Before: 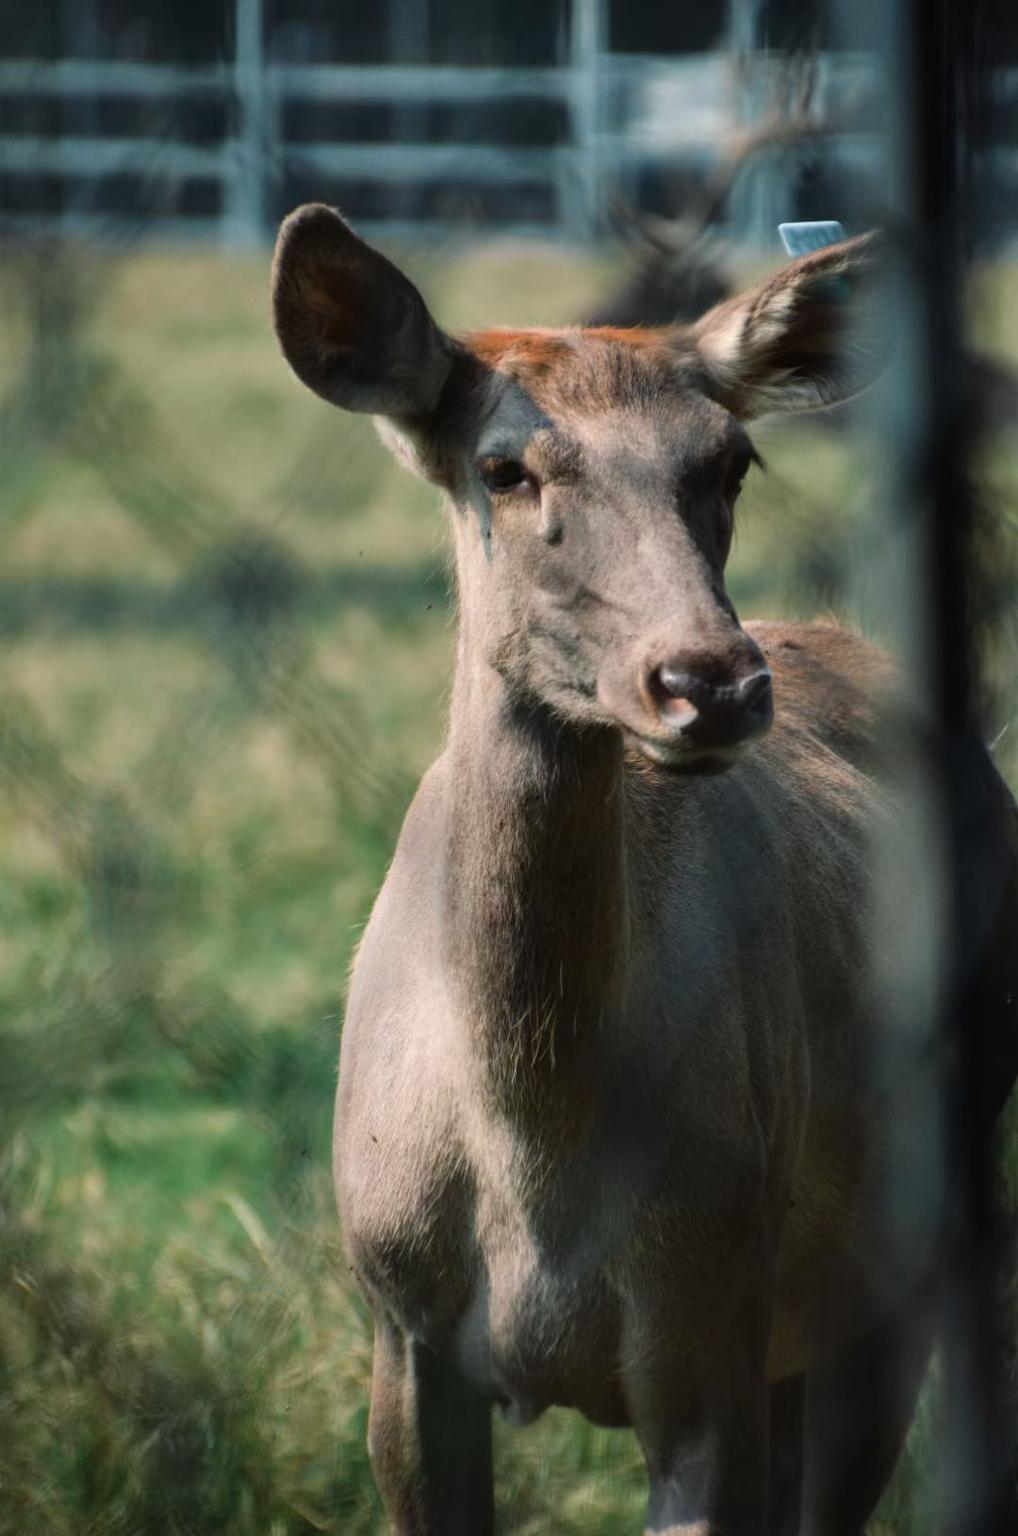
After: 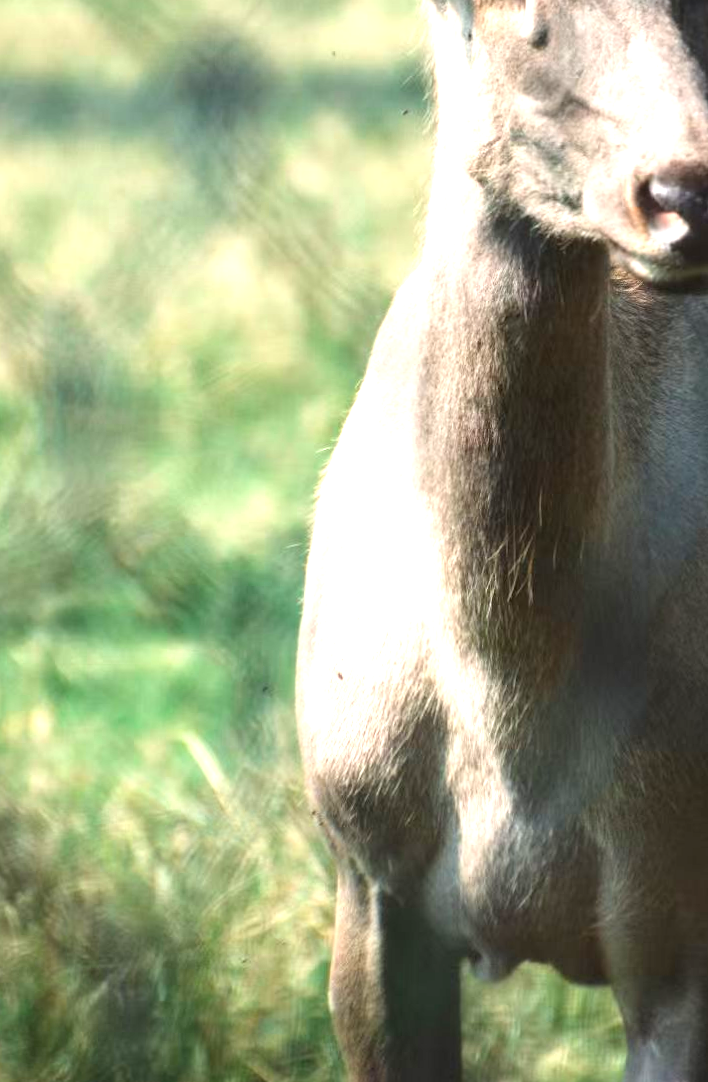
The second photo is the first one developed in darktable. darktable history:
exposure: black level correction 0, exposure 1.491 EV, compensate exposure bias true, compensate highlight preservation false
crop and rotate: angle -0.758°, left 3.935%, top 32.262%, right 29.19%
